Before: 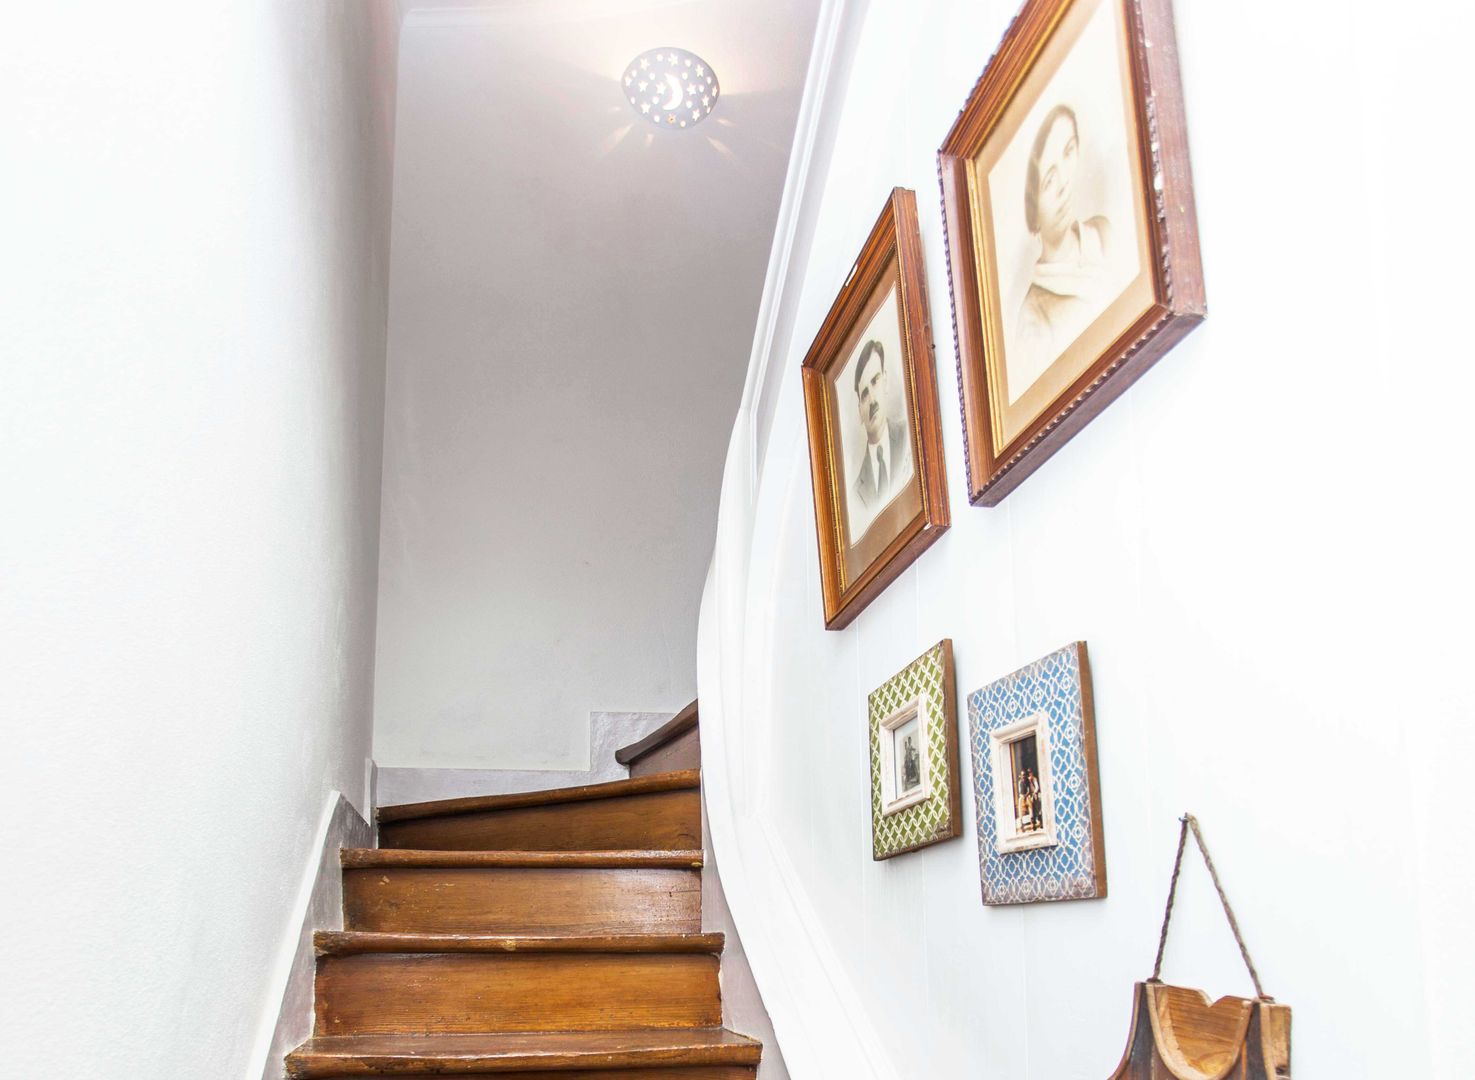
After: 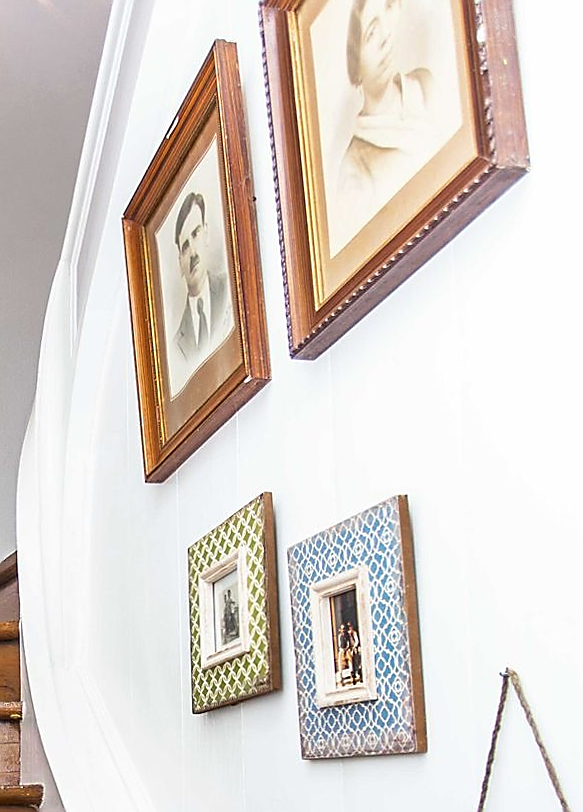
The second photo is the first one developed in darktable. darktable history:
rotate and perspective: rotation 0.192°, lens shift (horizontal) -0.015, crop left 0.005, crop right 0.996, crop top 0.006, crop bottom 0.99
crop: left 45.721%, top 13.393%, right 14.118%, bottom 10.01%
sharpen: radius 1.4, amount 1.25, threshold 0.7
